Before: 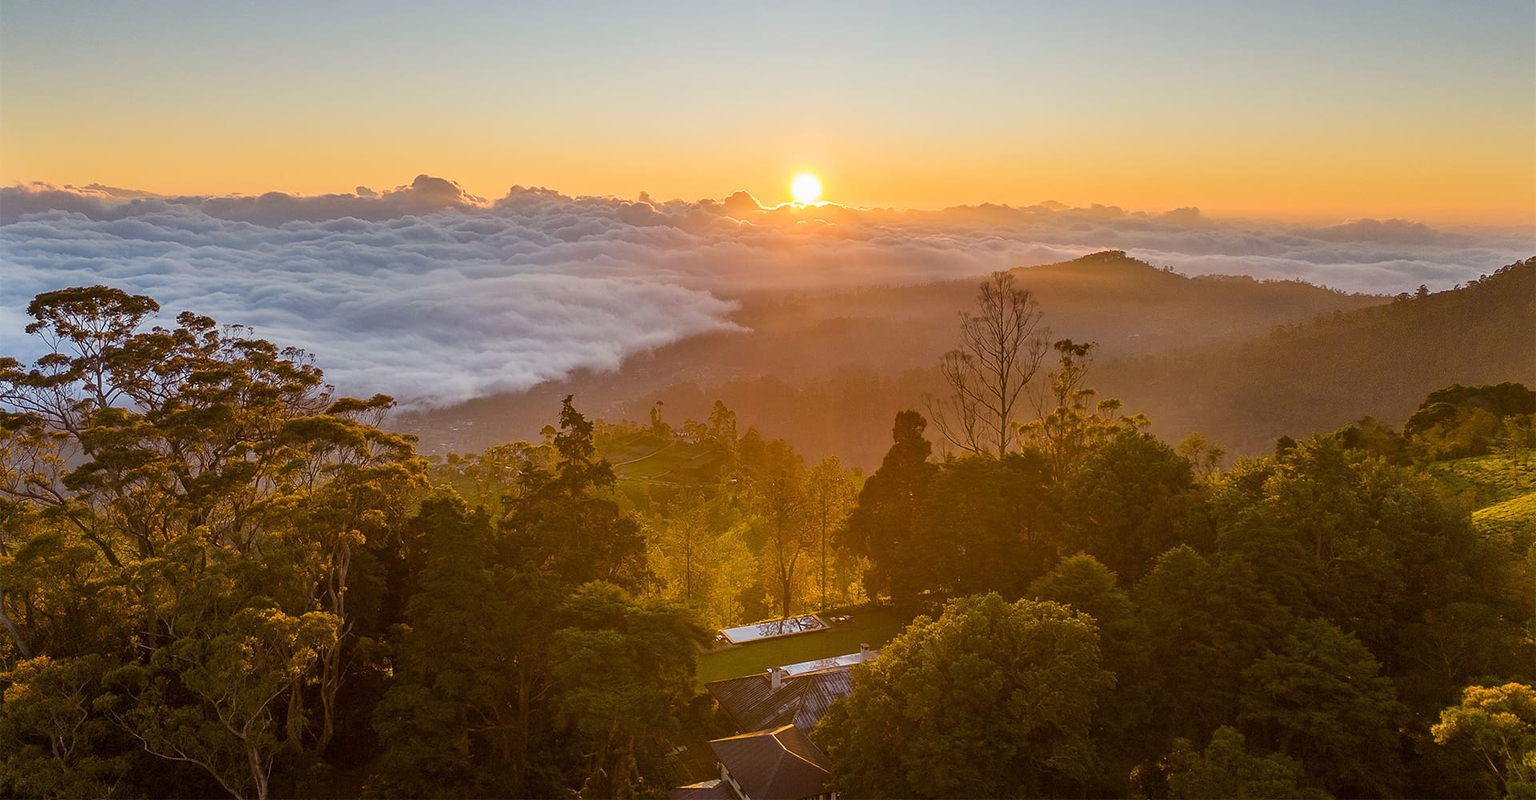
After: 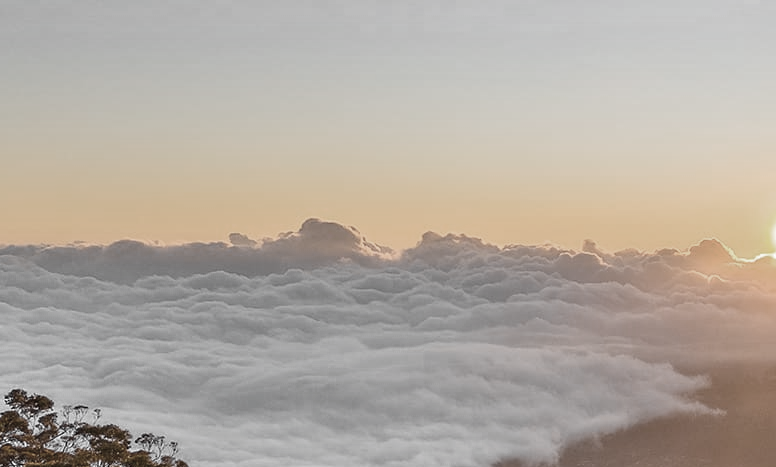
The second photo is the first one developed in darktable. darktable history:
color zones: curves: ch0 [(0, 0.613) (0.01, 0.613) (0.245, 0.448) (0.498, 0.529) (0.642, 0.665) (0.879, 0.777) (0.99, 0.613)]; ch1 [(0, 0.035) (0.121, 0.189) (0.259, 0.197) (0.415, 0.061) (0.589, 0.022) (0.732, 0.022) (0.857, 0.026) (0.991, 0.053)]
crop and rotate: left 11.253%, top 0.051%, right 48.312%, bottom 53.2%
color correction: highlights b* 0.004
